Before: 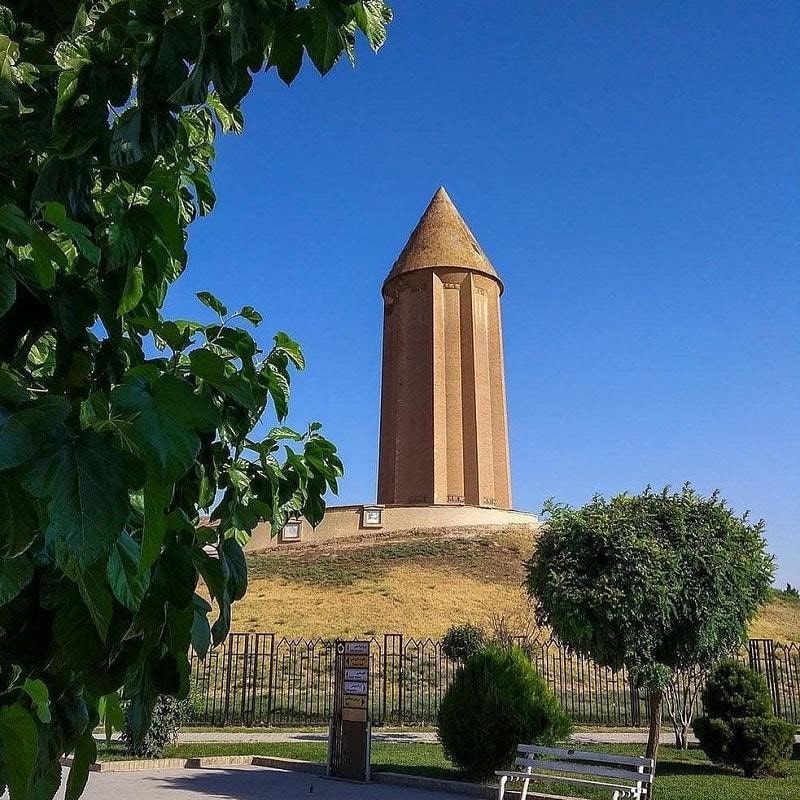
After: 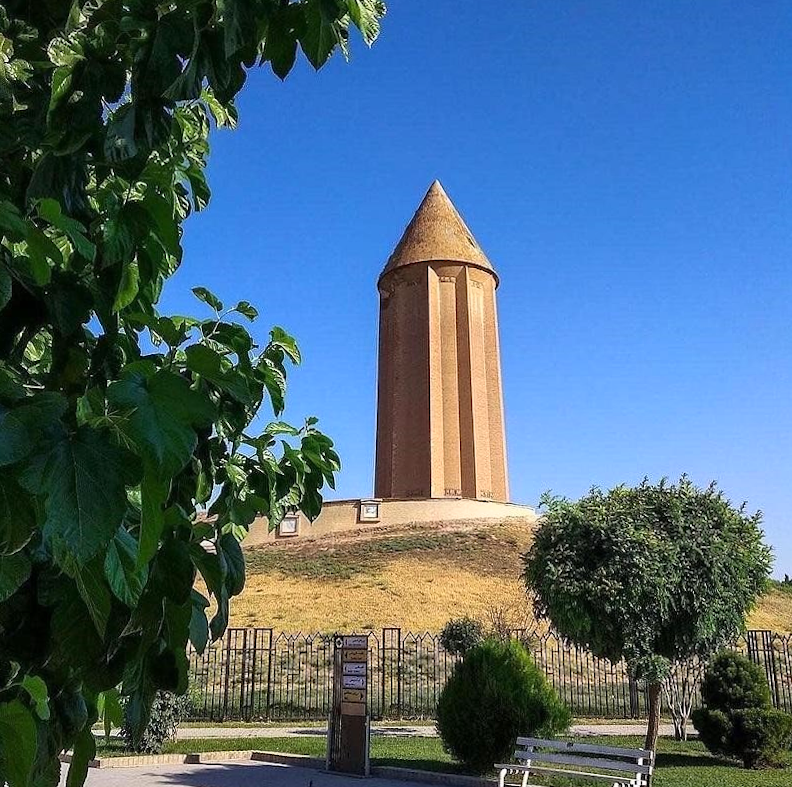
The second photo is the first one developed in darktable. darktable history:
rotate and perspective: rotation -0.45°, automatic cropping original format, crop left 0.008, crop right 0.992, crop top 0.012, crop bottom 0.988
base curve: curves: ch0 [(0, 0) (0.666, 0.806) (1, 1)]
